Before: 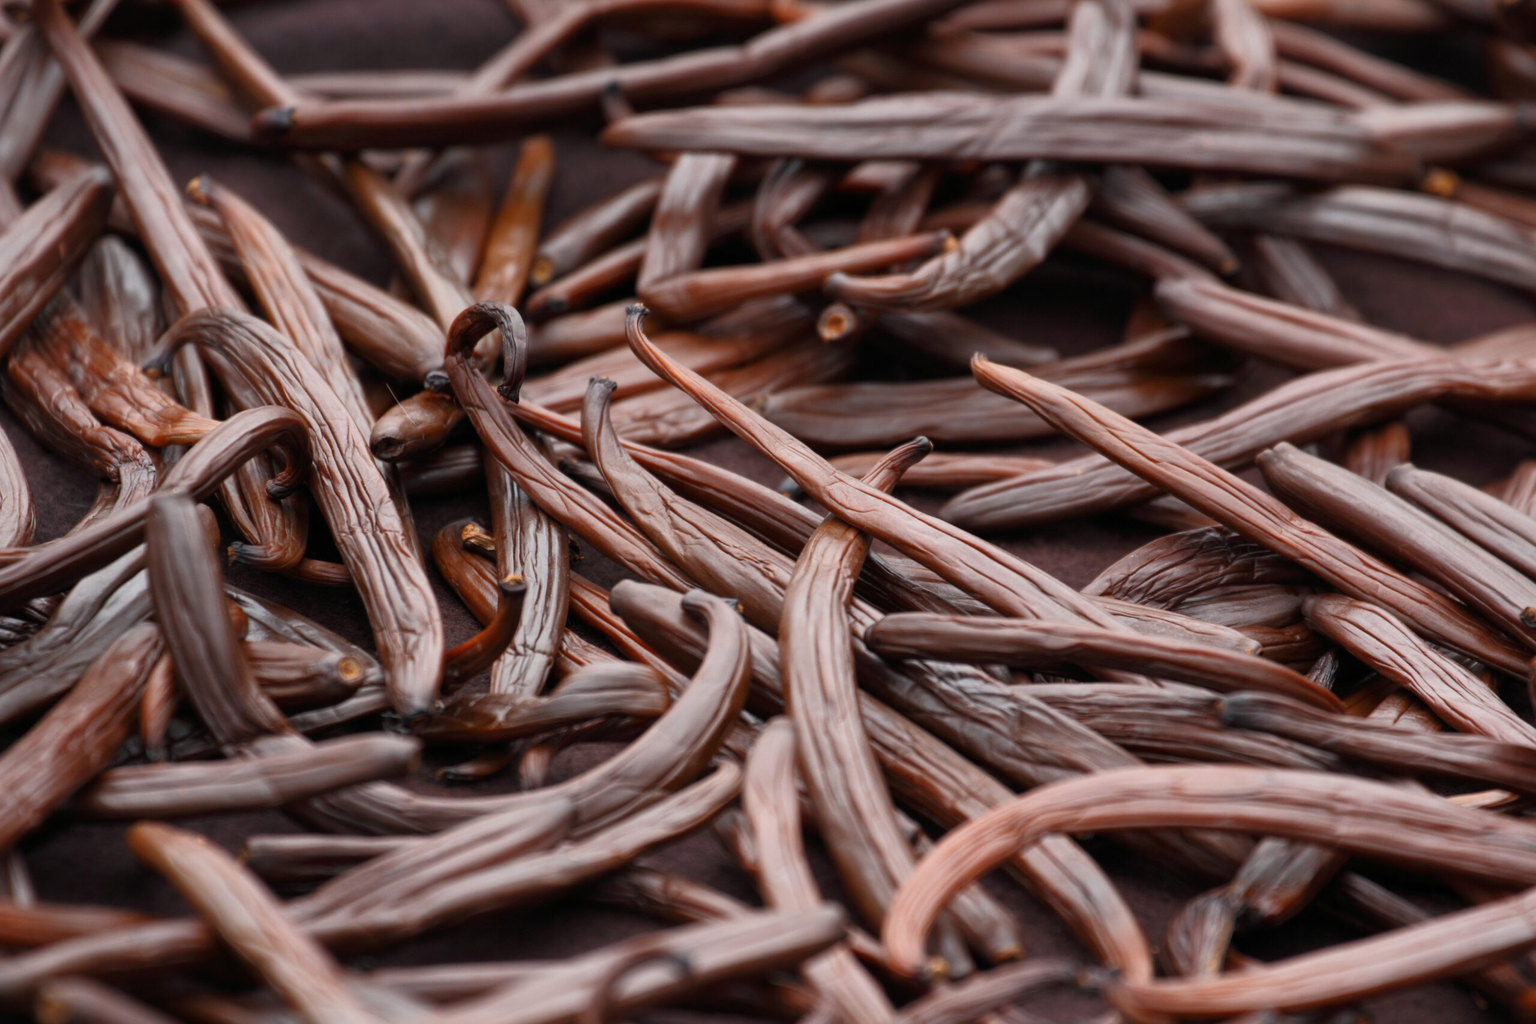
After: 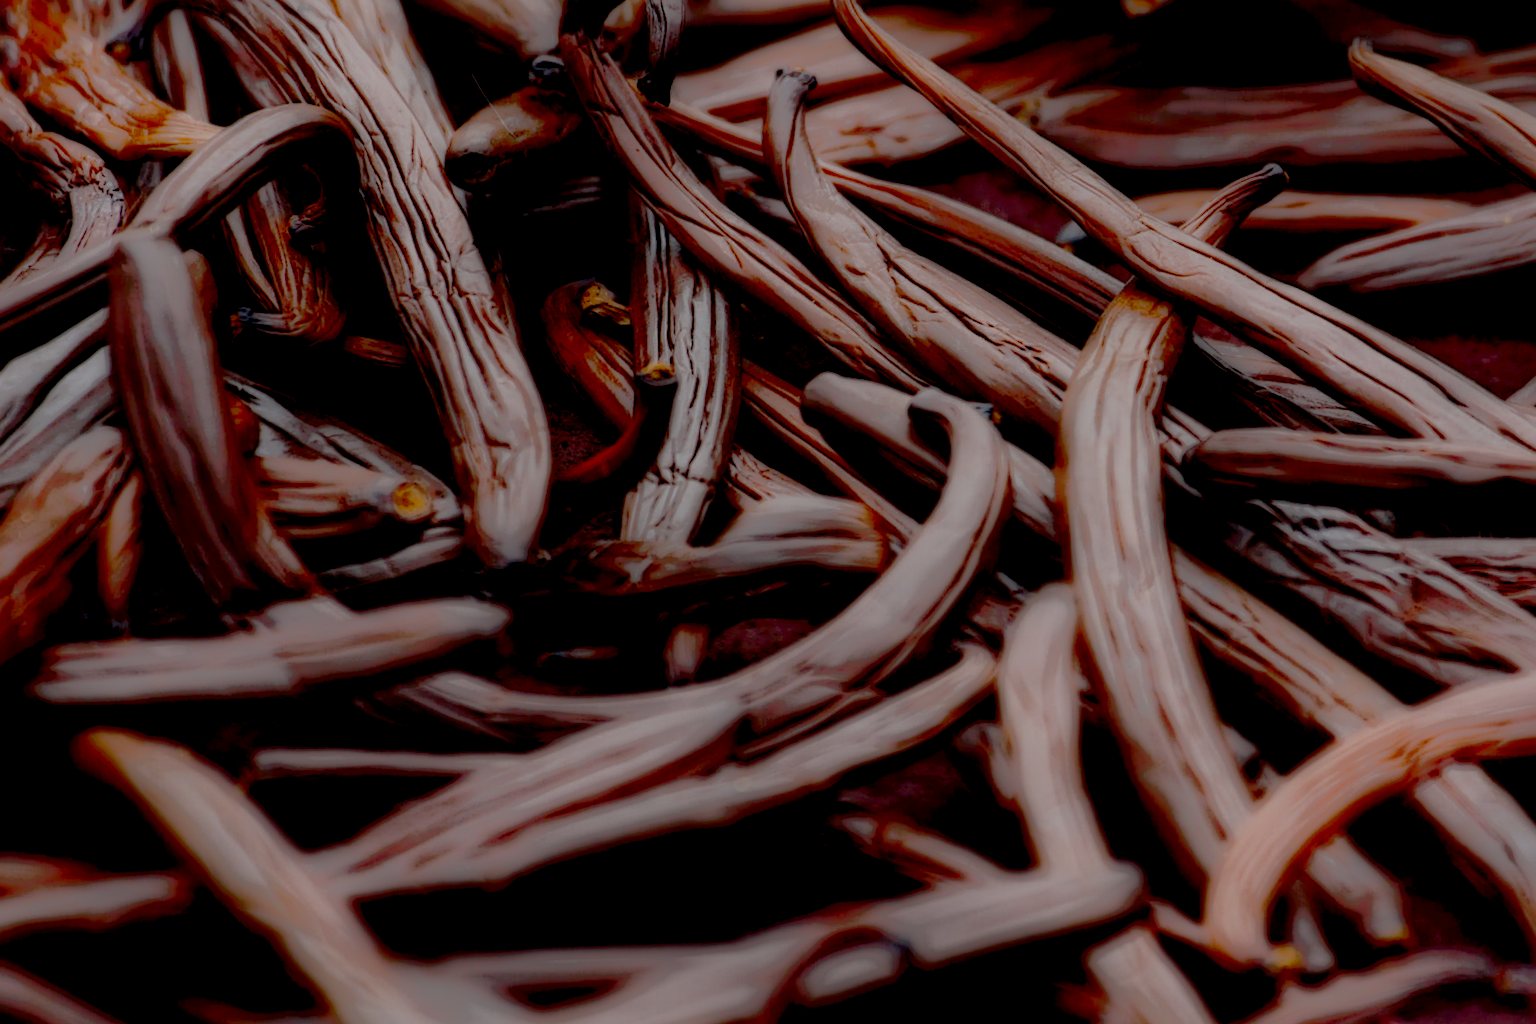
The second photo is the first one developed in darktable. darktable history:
local contrast: highlights 0%, shadows 198%, detail 164%, midtone range 0.001
sharpen: on, module defaults
color balance rgb: perceptual saturation grading › global saturation 25%, perceptual brilliance grading › mid-tones 10%, perceptual brilliance grading › shadows 15%, global vibrance 20%
crop and rotate: angle -0.82°, left 3.85%, top 31.828%, right 27.992%
tone curve: curves: ch0 [(0, 0) (0.003, 0.089) (0.011, 0.089) (0.025, 0.088) (0.044, 0.089) (0.069, 0.094) (0.1, 0.108) (0.136, 0.119) (0.177, 0.147) (0.224, 0.204) (0.277, 0.28) (0.335, 0.389) (0.399, 0.486) (0.468, 0.588) (0.543, 0.647) (0.623, 0.705) (0.709, 0.759) (0.801, 0.815) (0.898, 0.873) (1, 1)], preserve colors none
